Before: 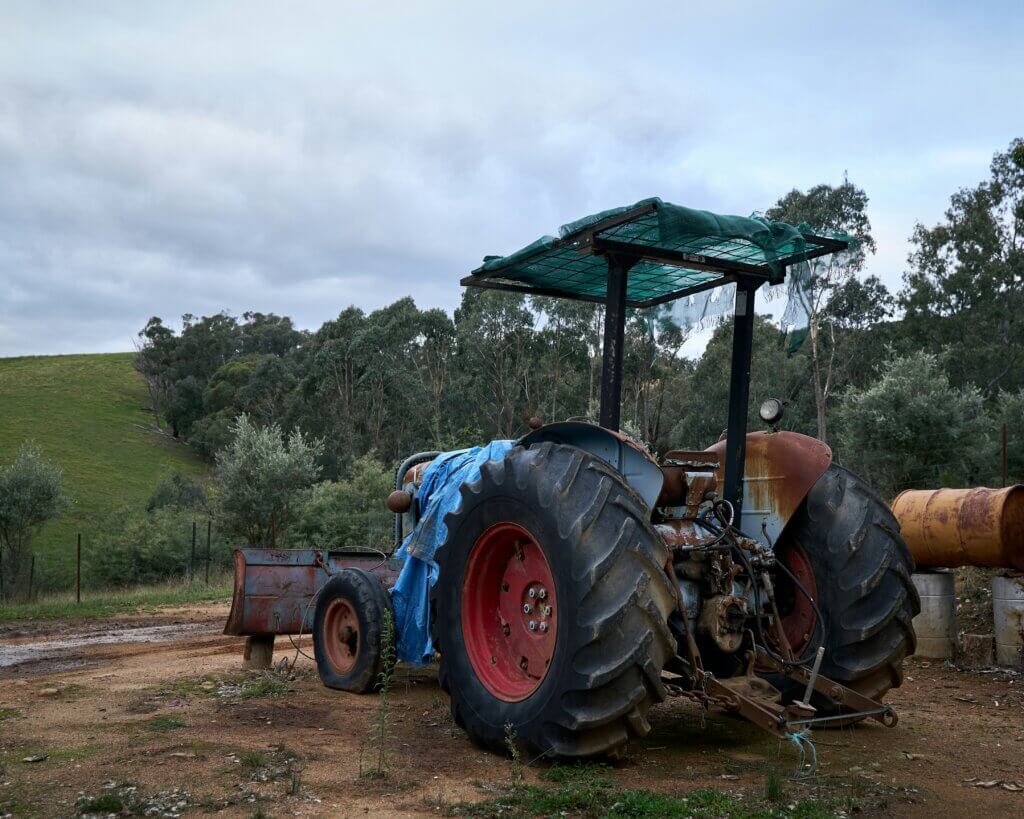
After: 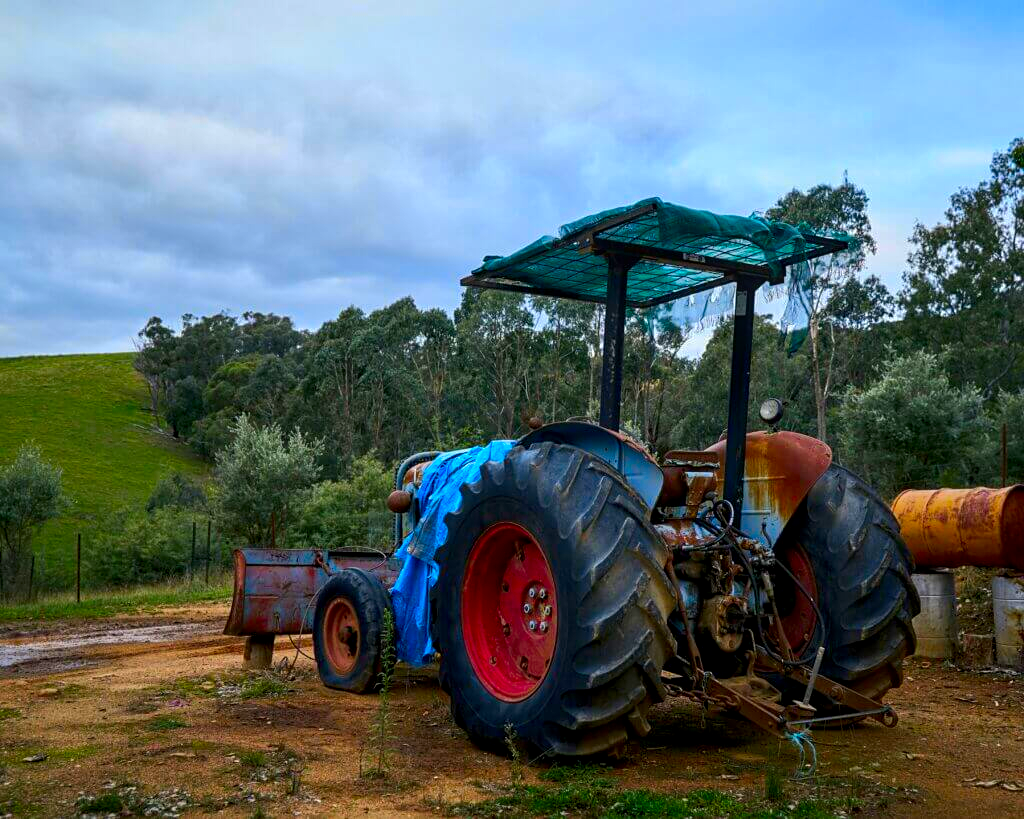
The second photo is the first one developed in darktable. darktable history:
contrast brightness saturation: contrast 0.04, saturation 0.16
rotate and perspective: automatic cropping off
shadows and highlights: shadows -20, white point adjustment -2, highlights -35
color contrast: green-magenta contrast 1.55, blue-yellow contrast 1.83
local contrast: on, module defaults
sharpen: amount 0.2
